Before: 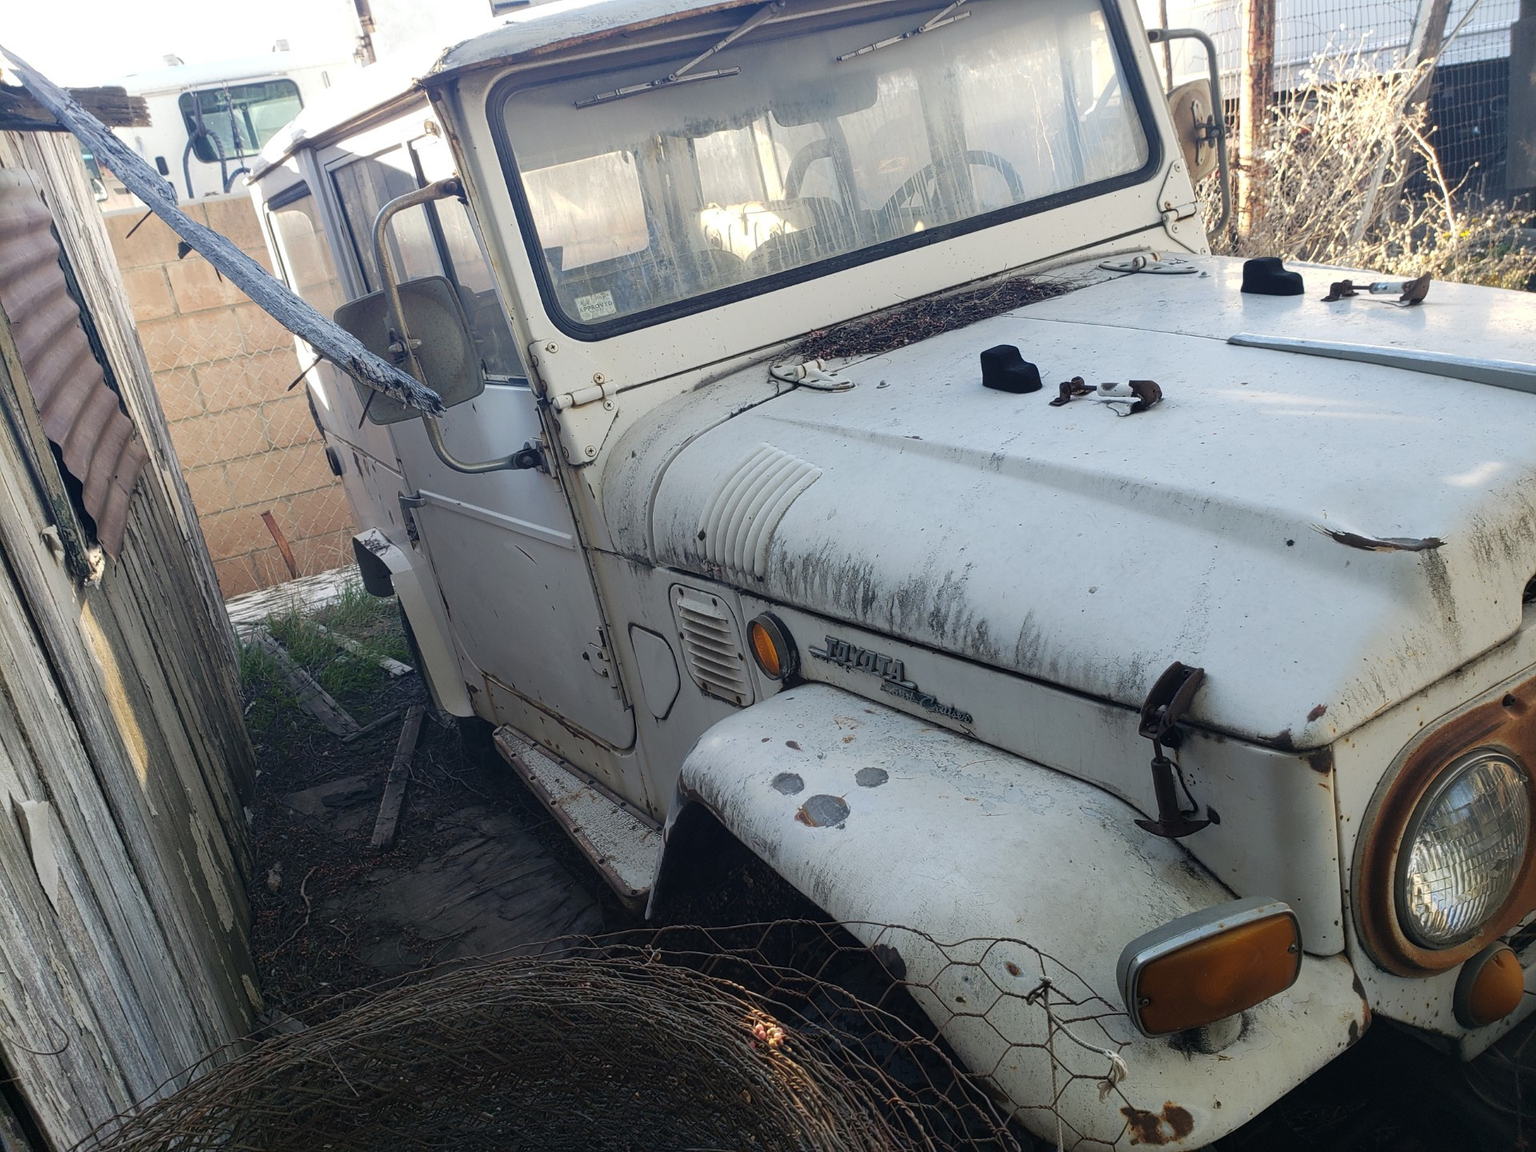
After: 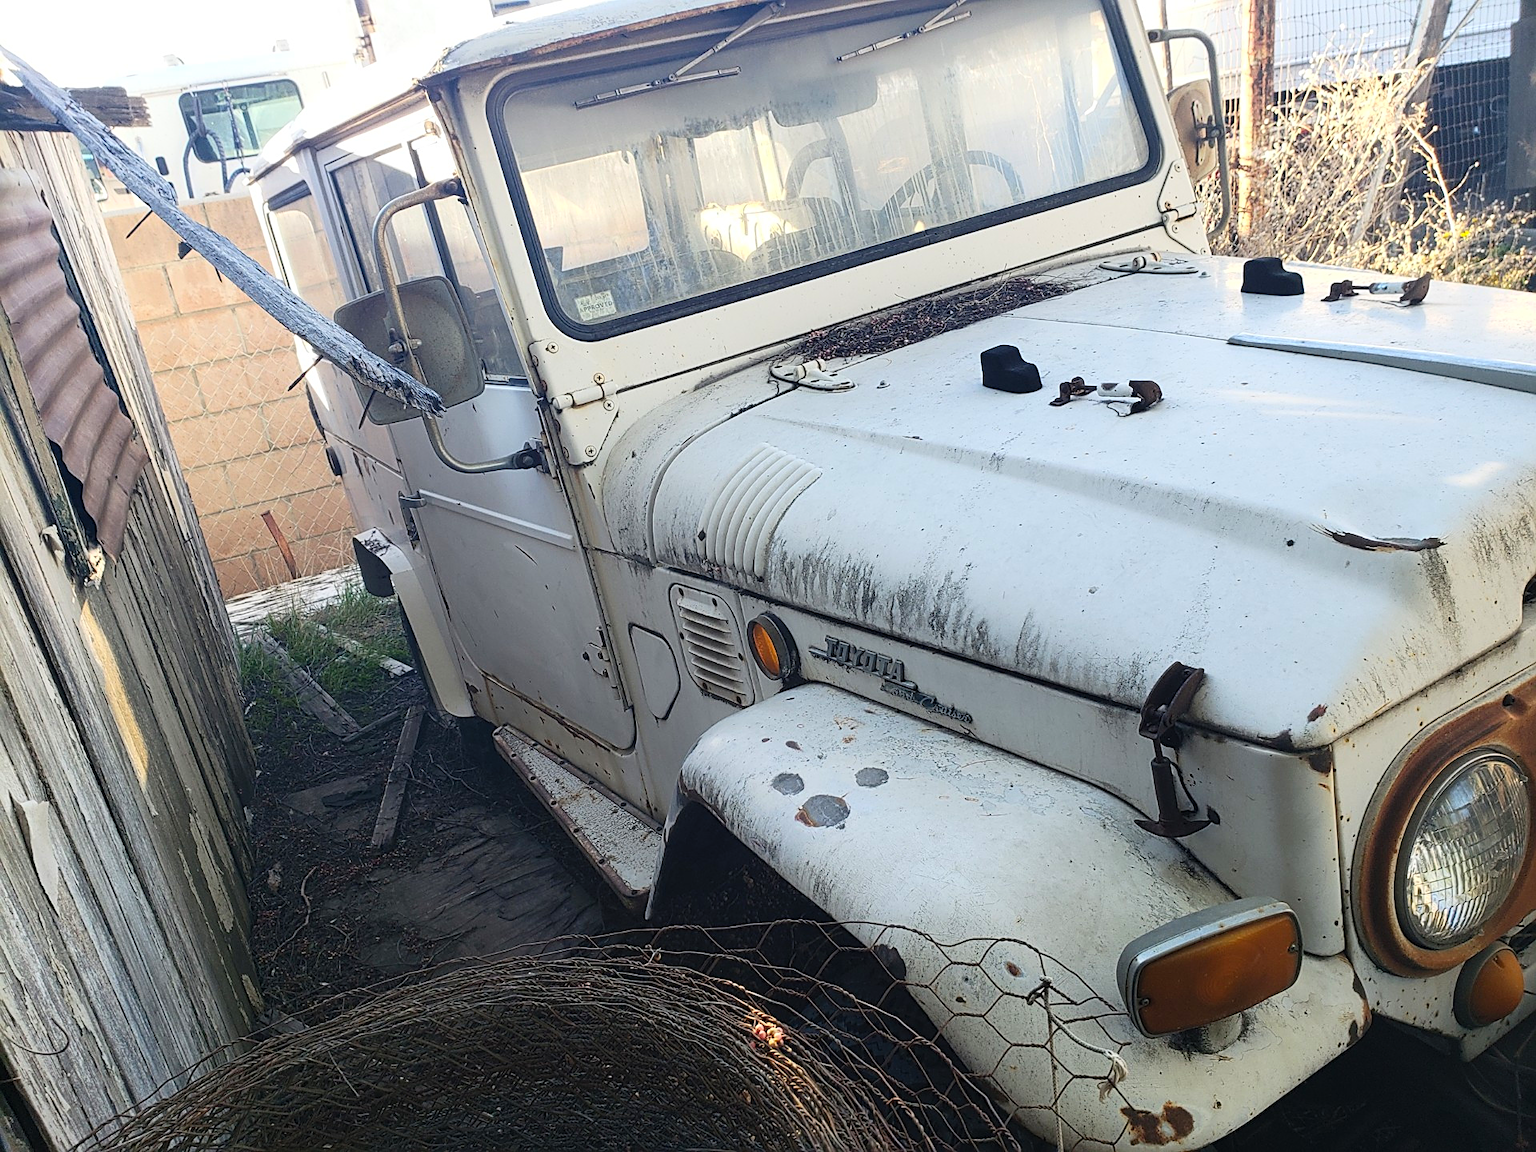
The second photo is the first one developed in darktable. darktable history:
contrast brightness saturation: contrast 0.2, brightness 0.16, saturation 0.22
sharpen: on, module defaults
